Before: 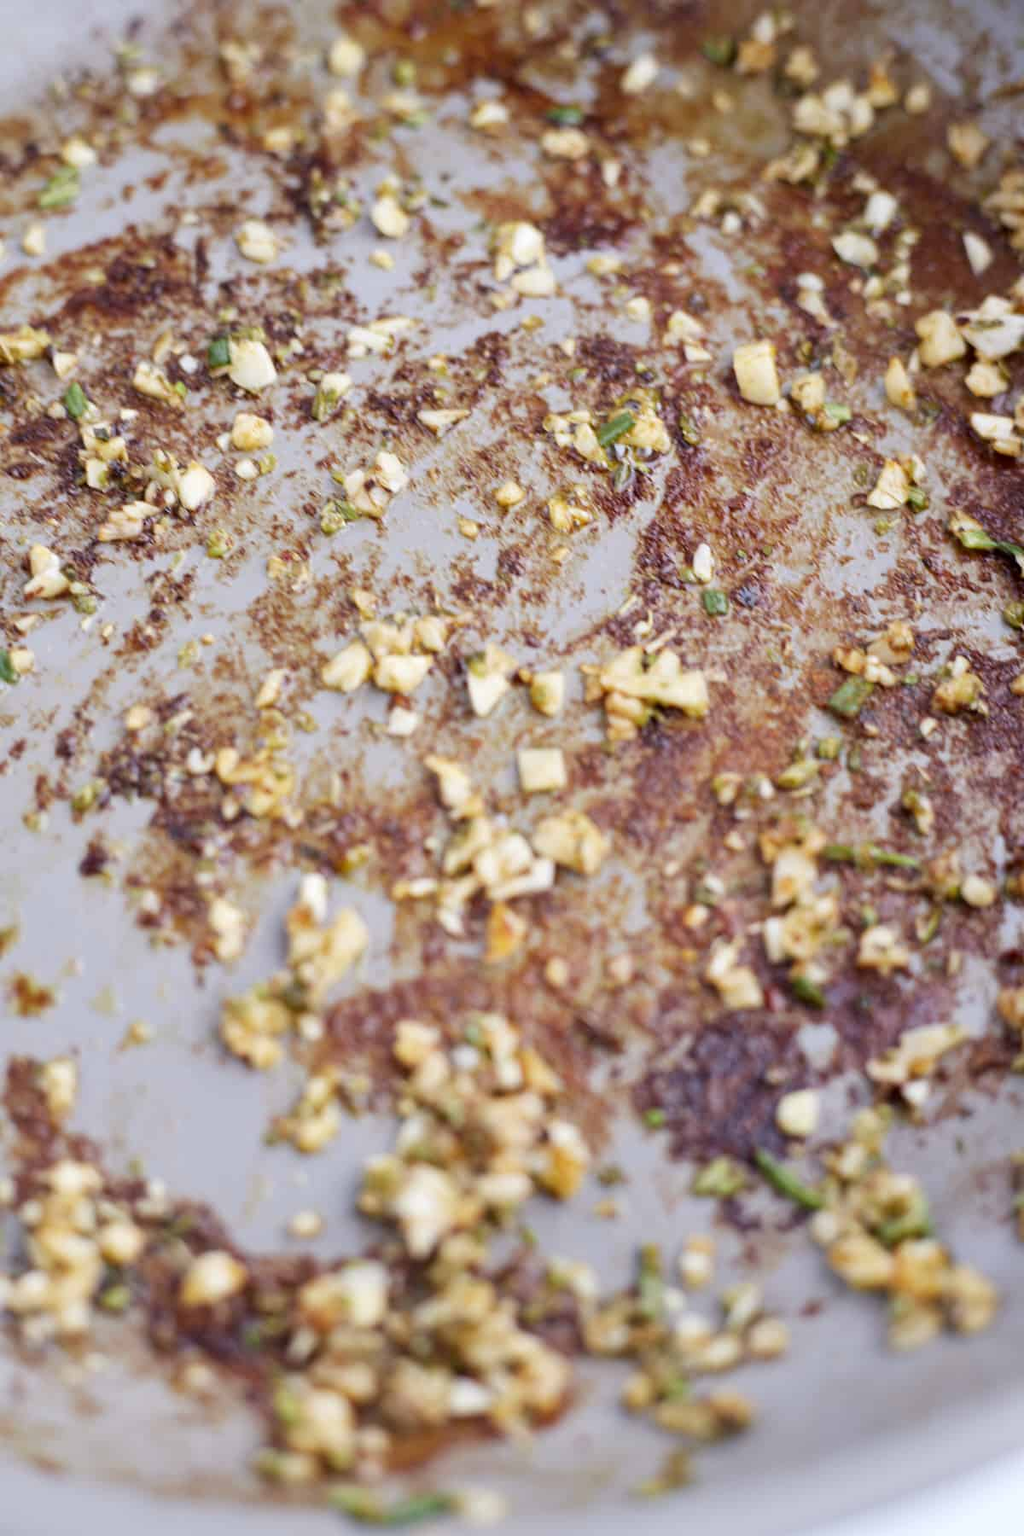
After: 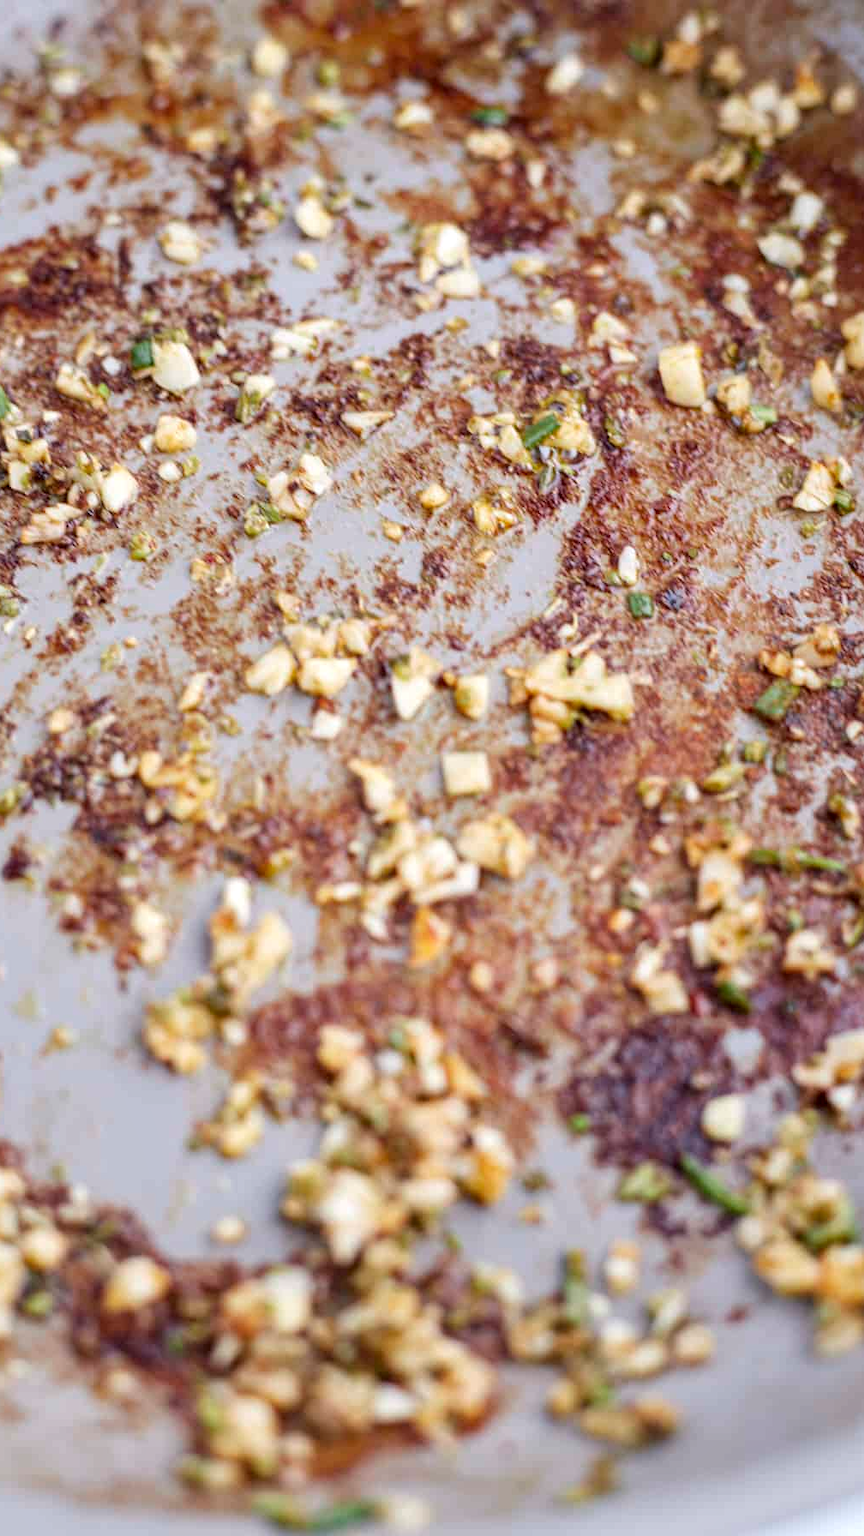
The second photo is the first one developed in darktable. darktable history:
exposure: compensate highlight preservation false
local contrast: on, module defaults
crop: left 7.598%, right 7.873%
